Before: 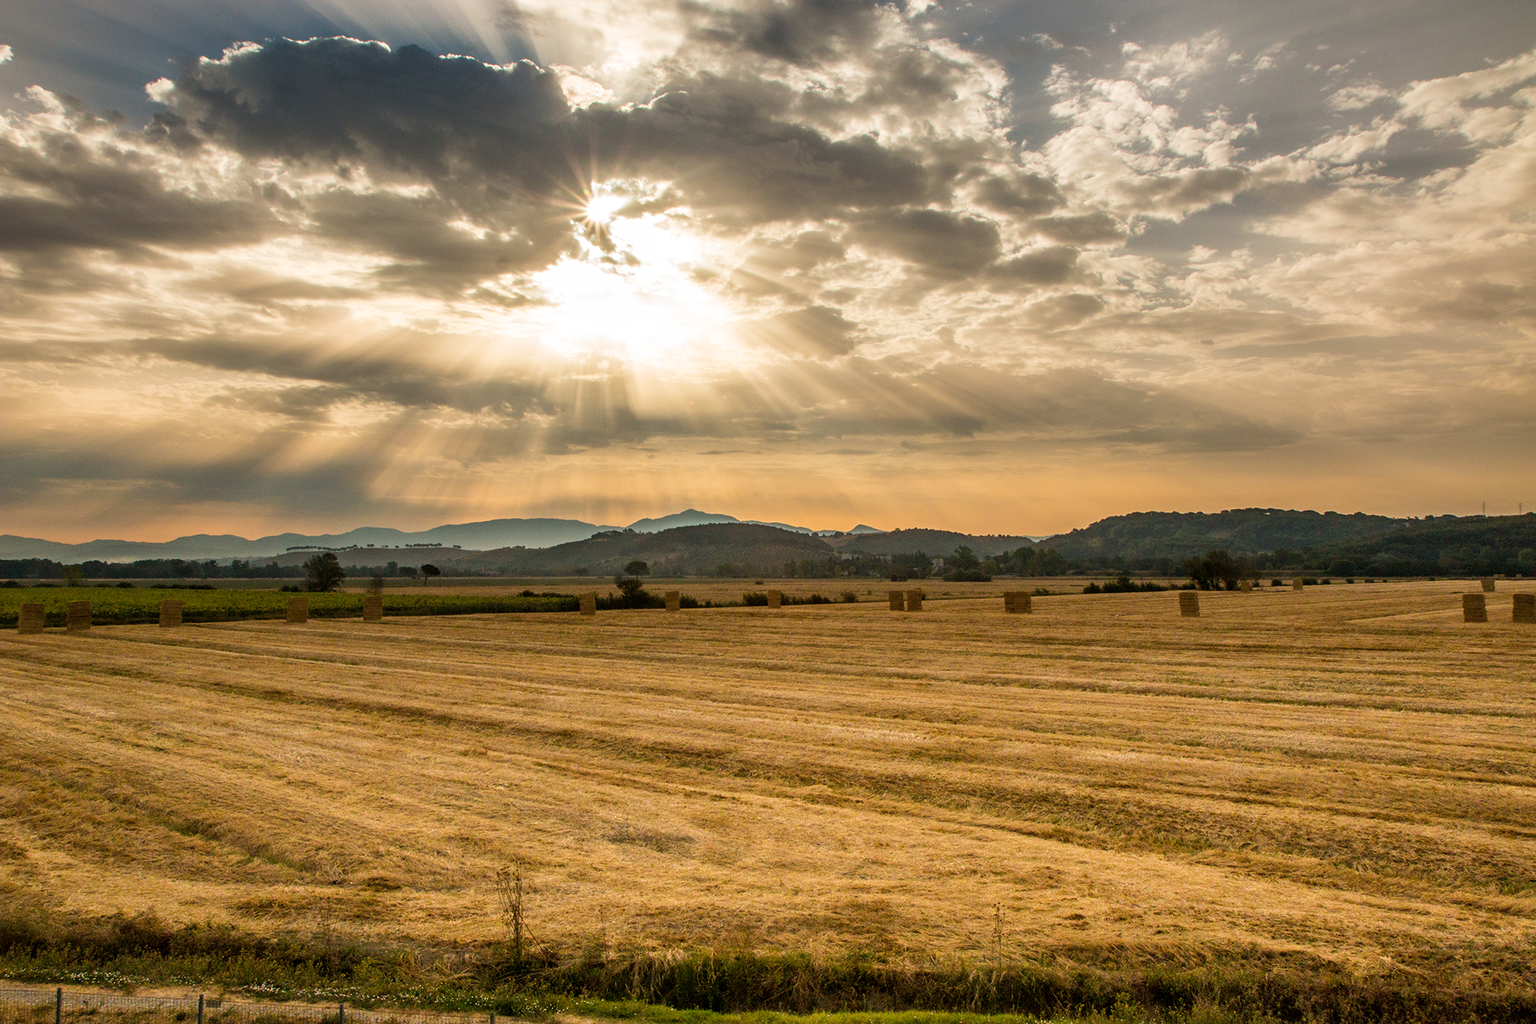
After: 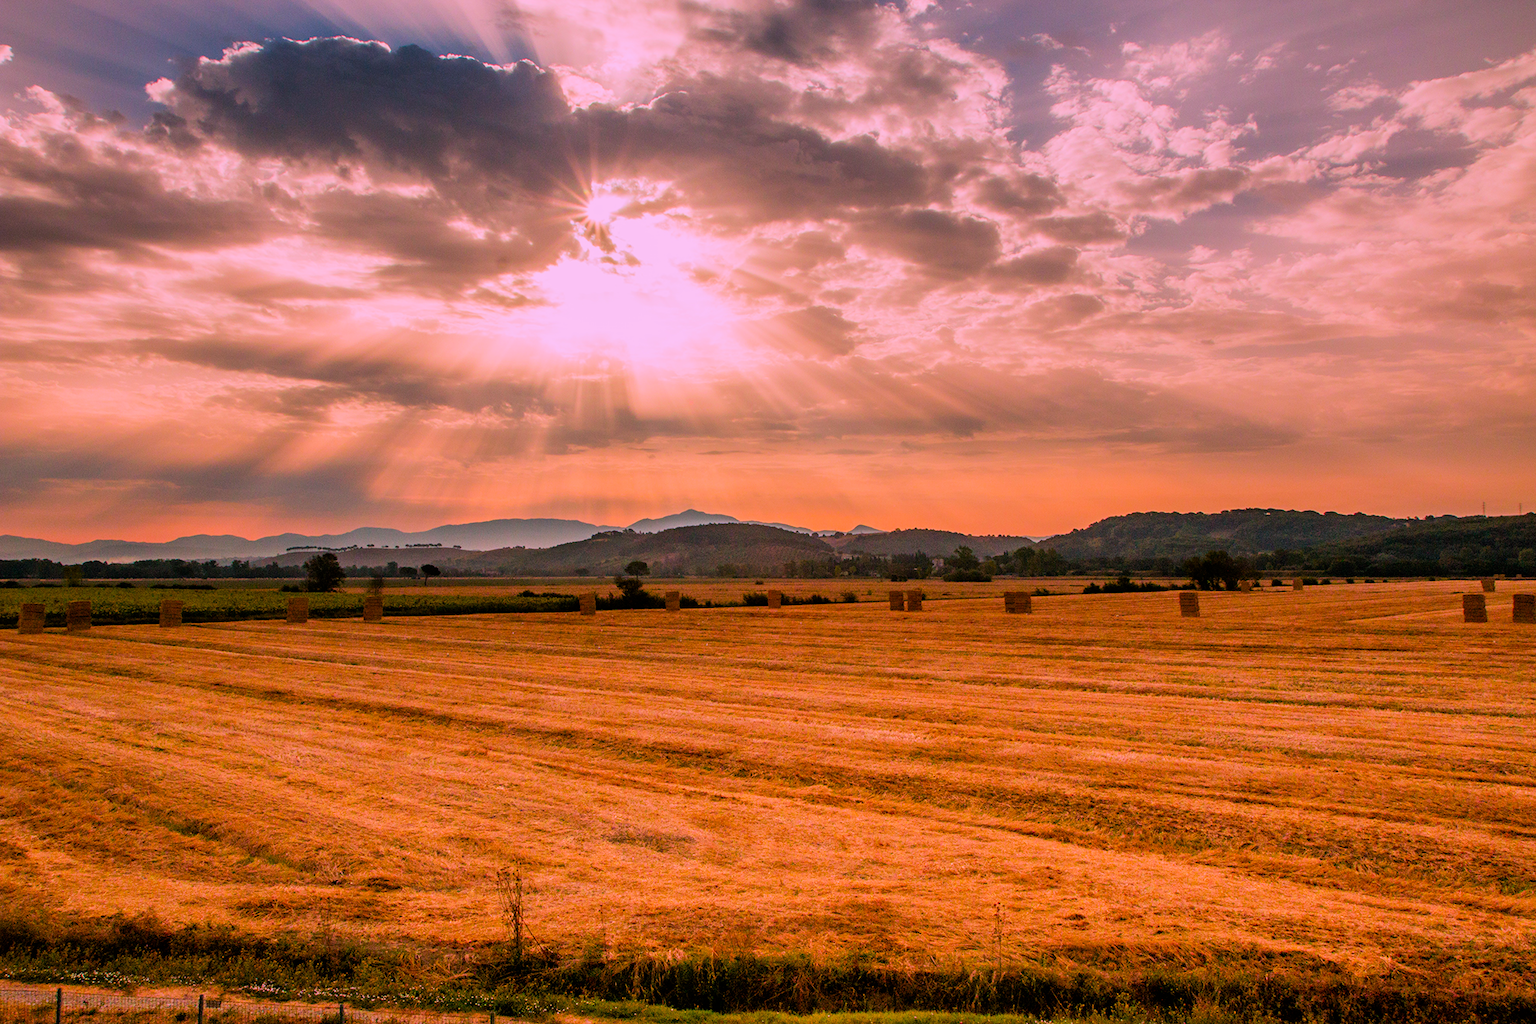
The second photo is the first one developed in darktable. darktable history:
filmic rgb: black relative exposure -7.65 EV, white relative exposure 4.56 EV, threshold 3.02 EV, hardness 3.61, enable highlight reconstruction true
color correction: highlights a* 18.99, highlights b* -11.96, saturation 1.67
